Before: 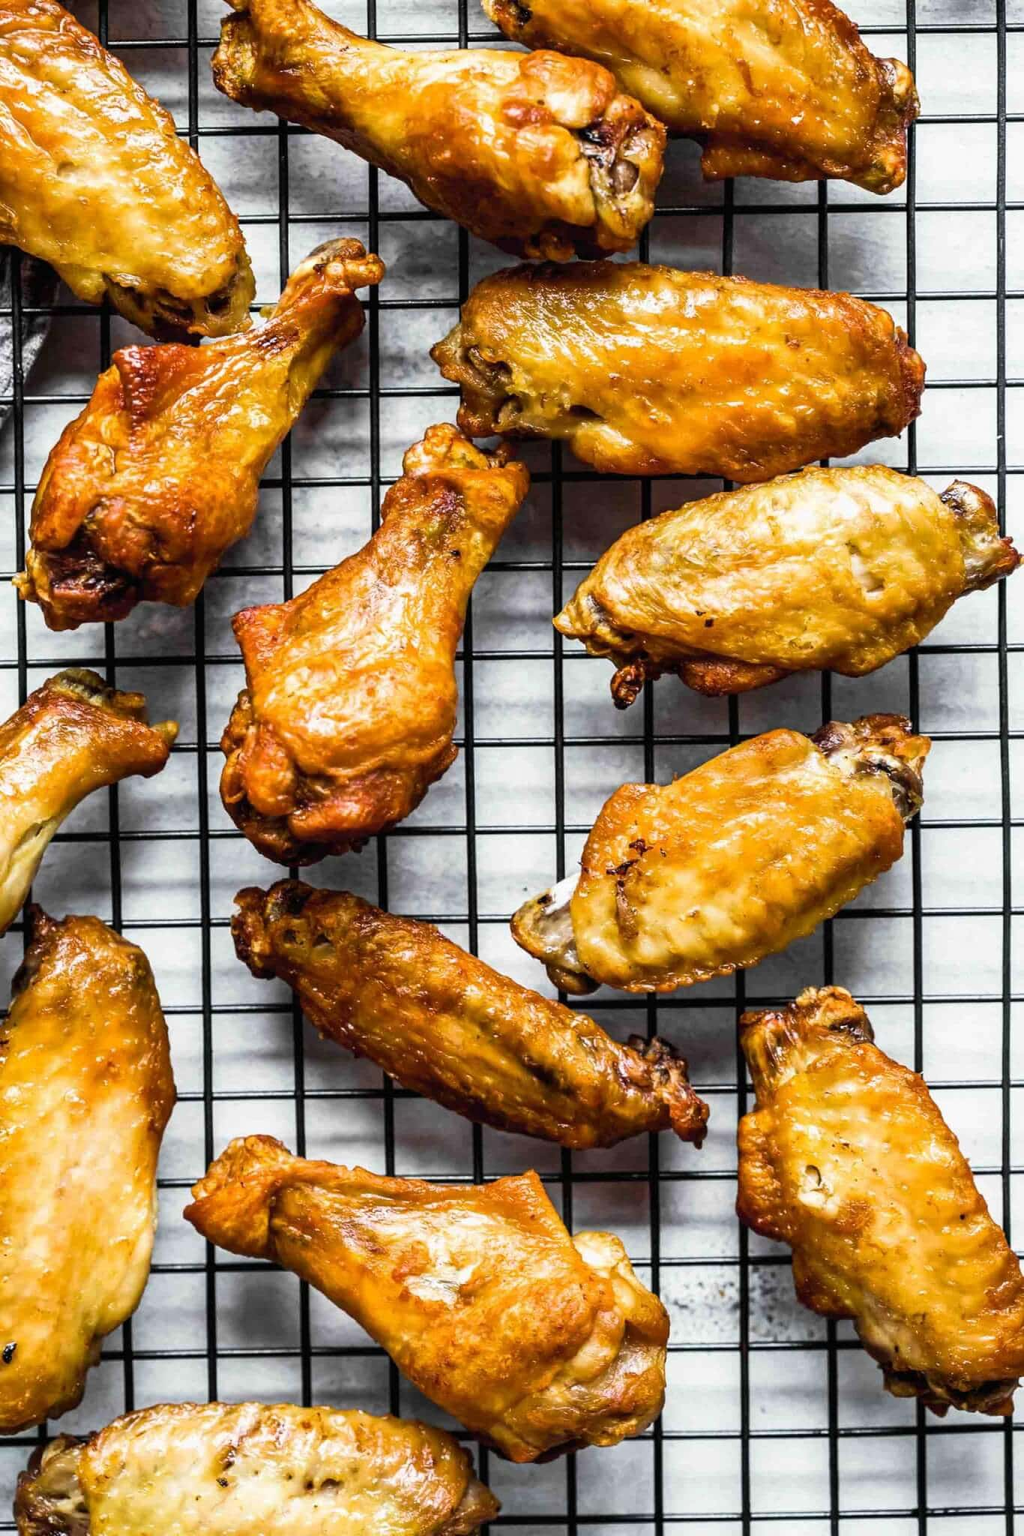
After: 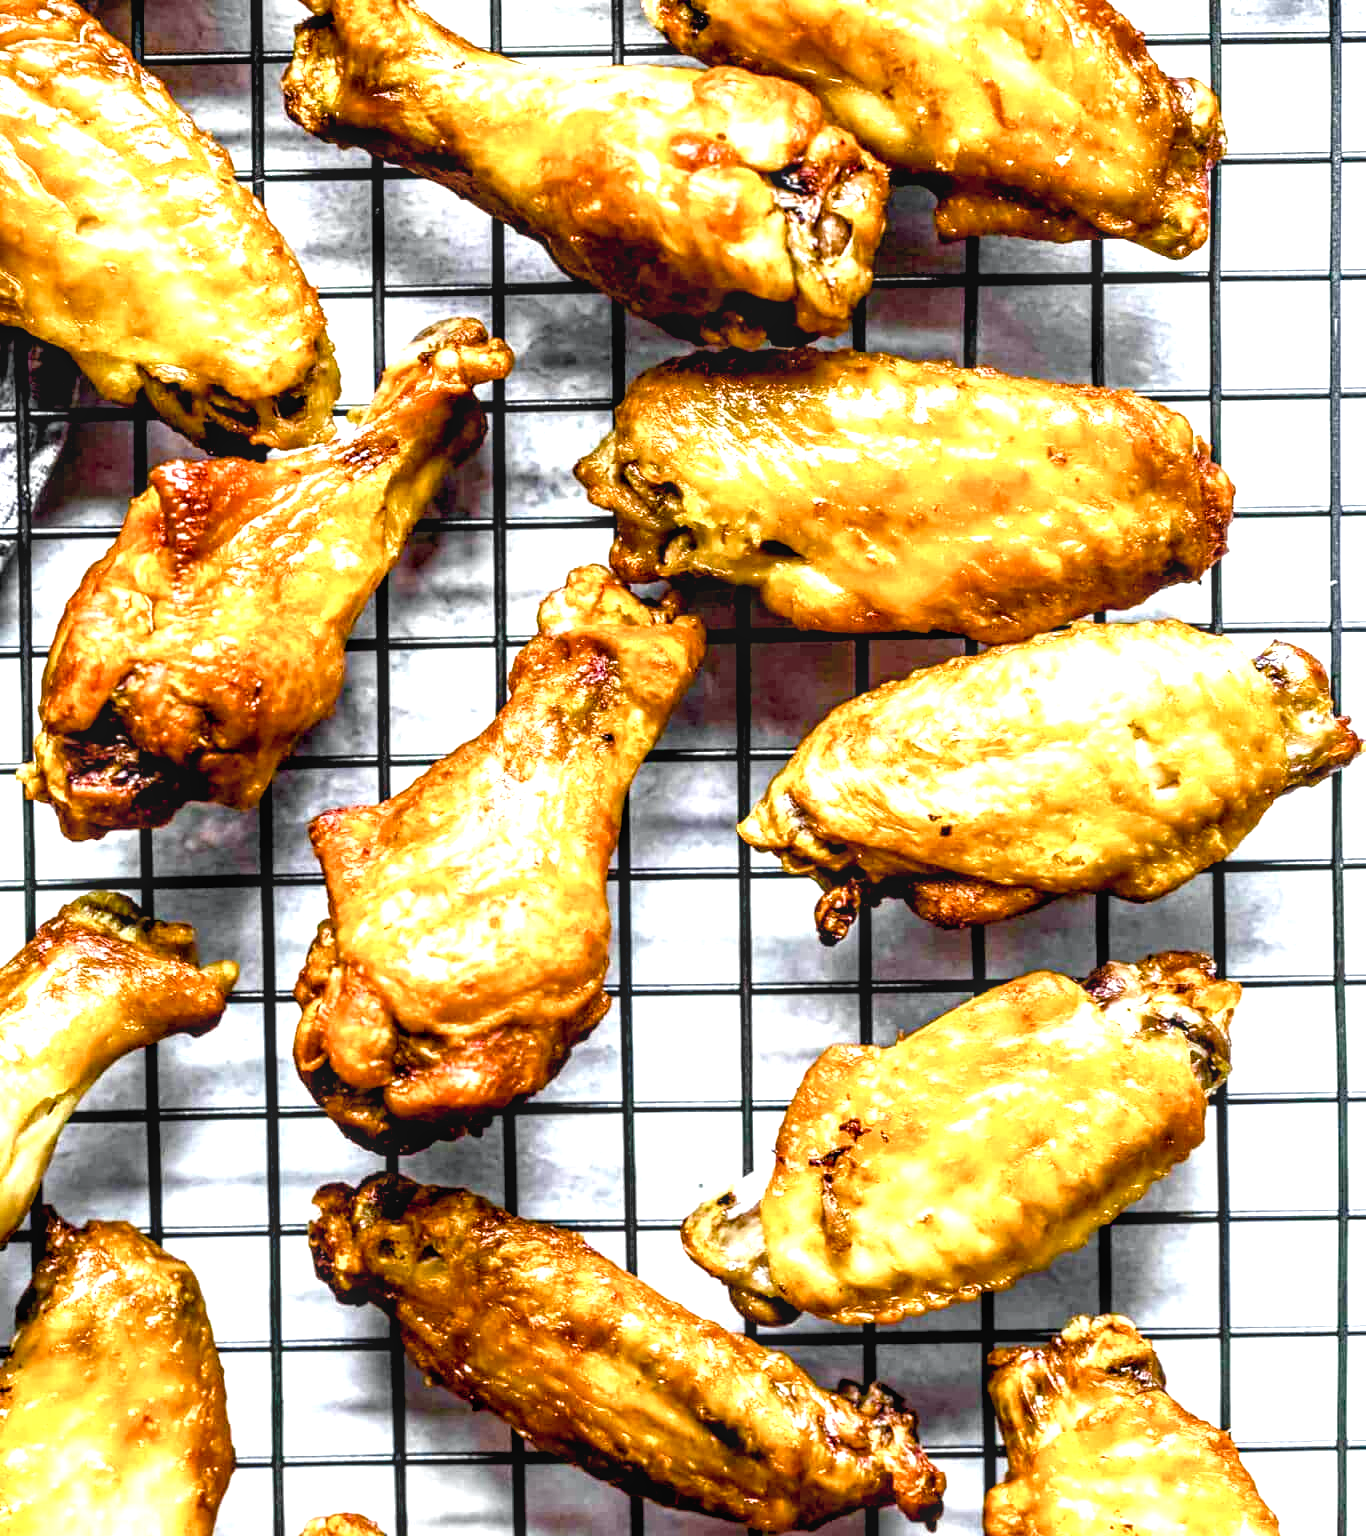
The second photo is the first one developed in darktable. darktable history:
color balance rgb: shadows lift › luminance -9.41%, highlights gain › luminance 17.6%, global offset › luminance -1.45%, perceptual saturation grading › highlights -17.77%, perceptual saturation grading › mid-tones 33.1%, perceptual saturation grading › shadows 50.52%, global vibrance 24.22%
exposure: black level correction 0, exposure 0.95 EV, compensate exposure bias true, compensate highlight preservation false
white balance: red 0.986, blue 1.01
crop: bottom 24.988%
local contrast: on, module defaults
